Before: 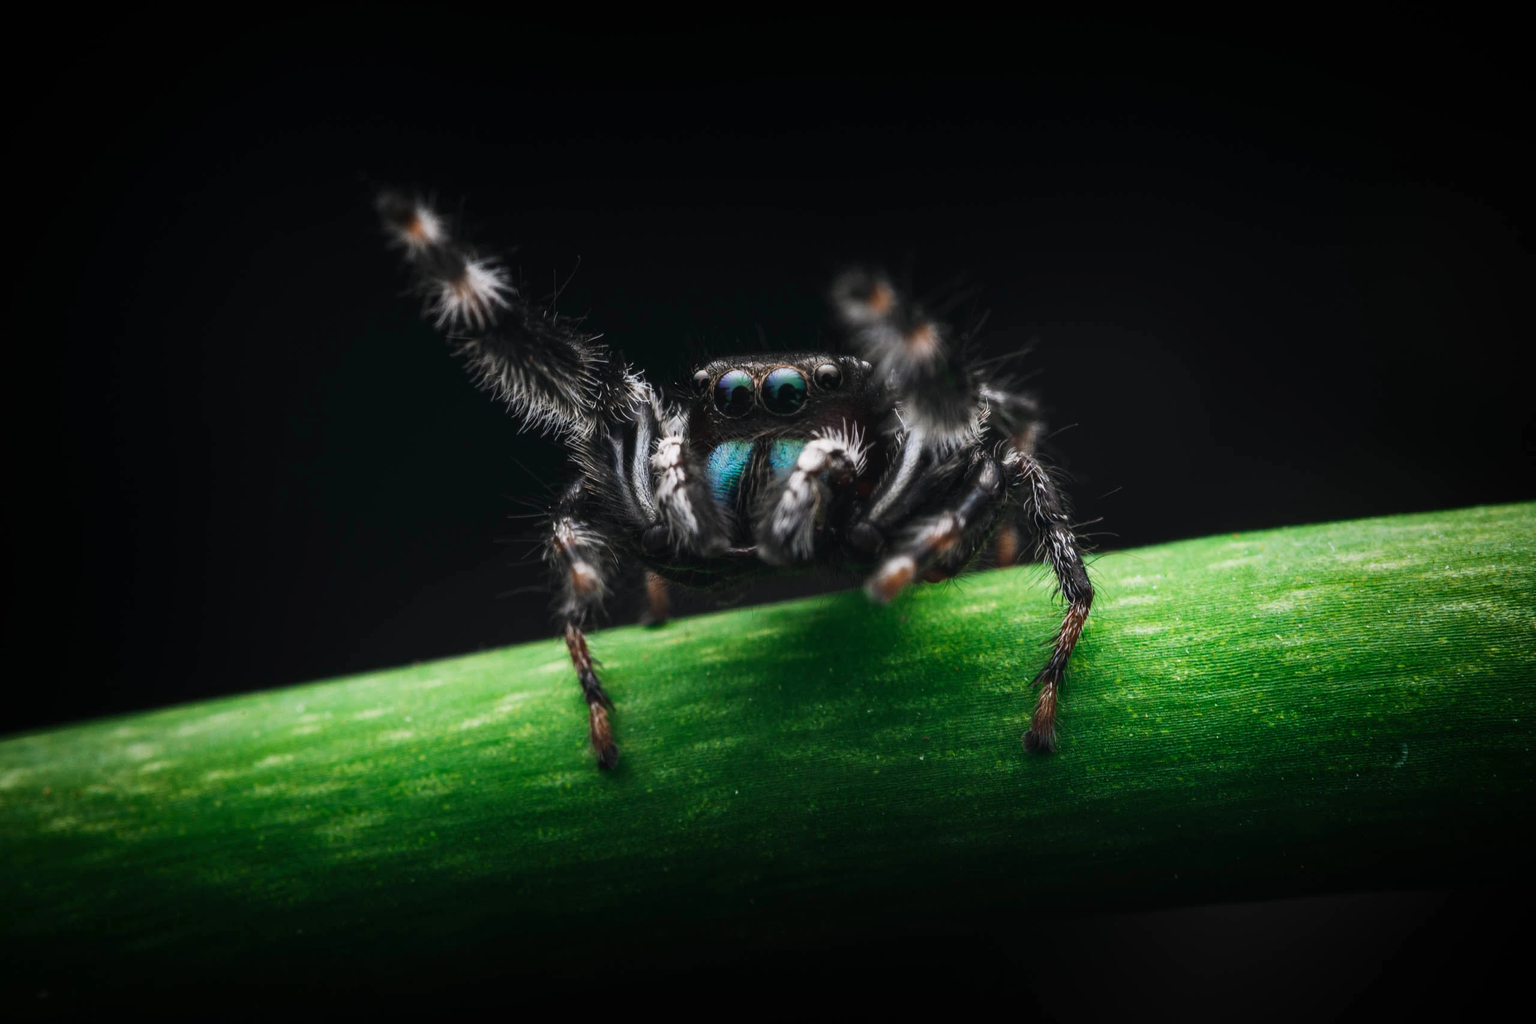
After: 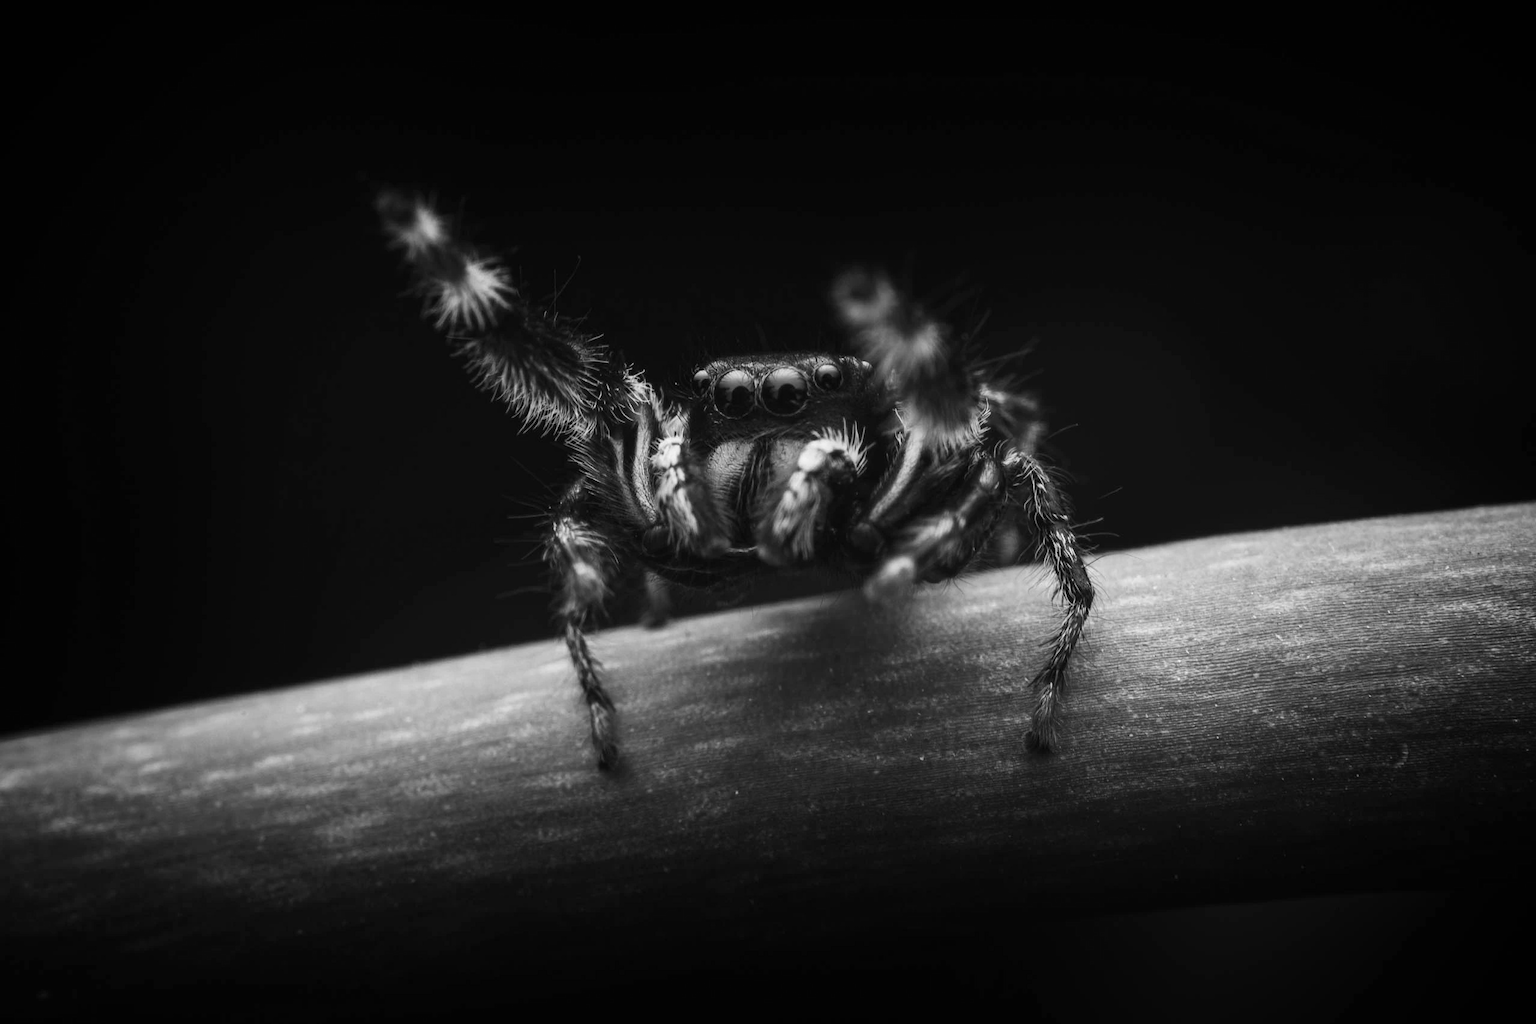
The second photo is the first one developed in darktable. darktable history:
color contrast: green-magenta contrast 0, blue-yellow contrast 0
white balance: red 1.029, blue 0.92
